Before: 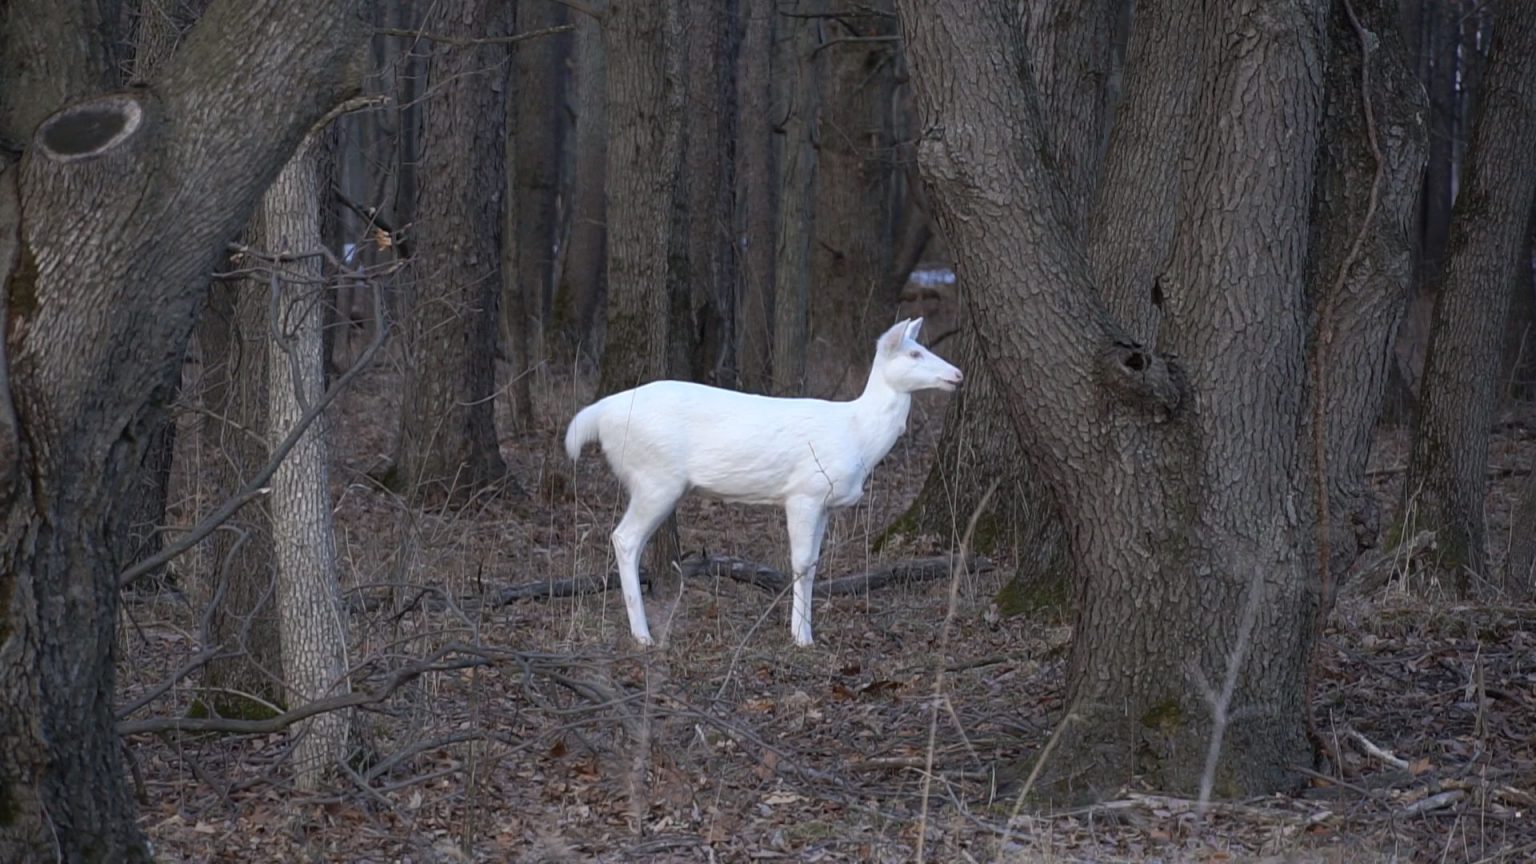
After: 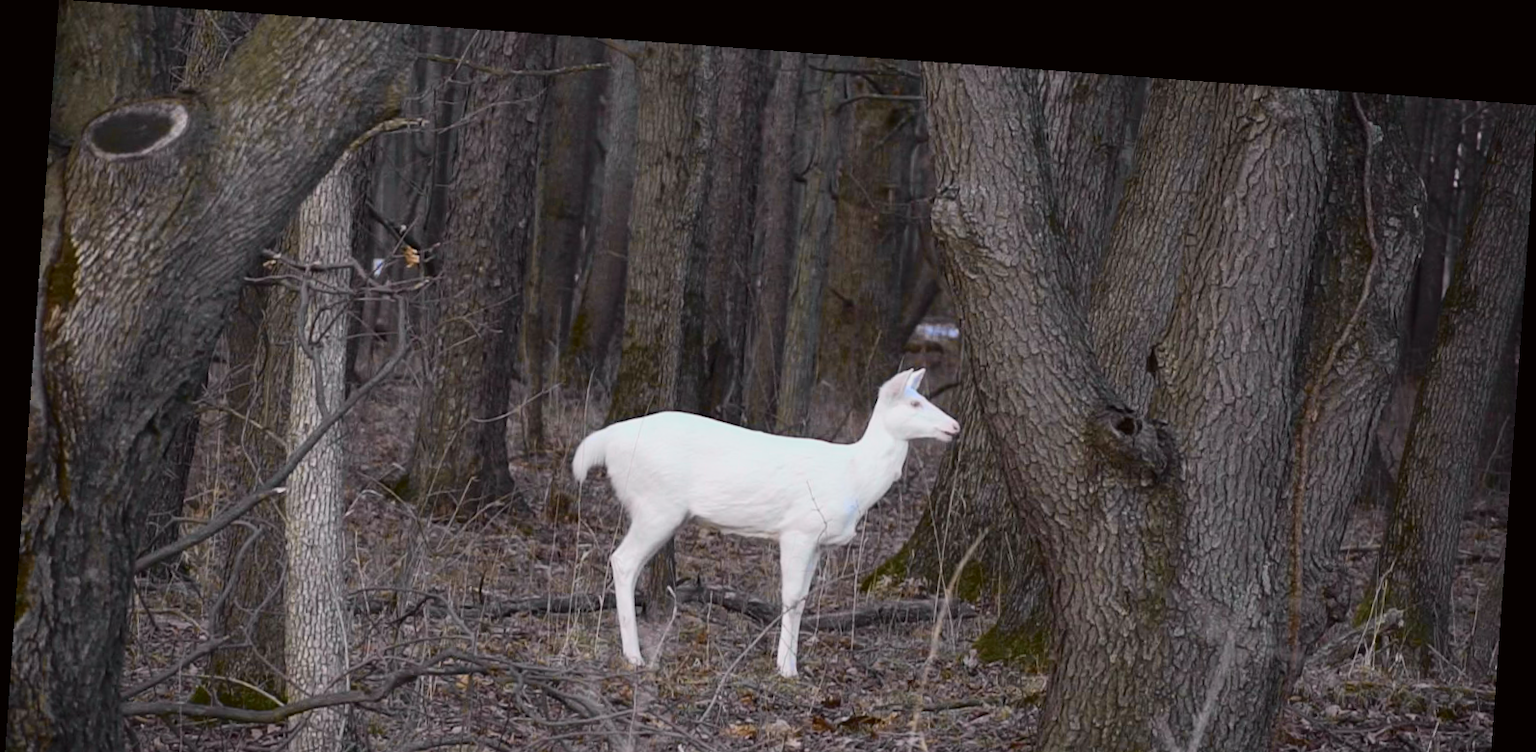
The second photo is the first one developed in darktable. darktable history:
rotate and perspective: rotation 4.1°, automatic cropping off
crop: bottom 19.644%
tone curve: curves: ch0 [(0, 0.006) (0.184, 0.172) (0.405, 0.46) (0.456, 0.528) (0.634, 0.728) (0.877, 0.89) (0.984, 0.935)]; ch1 [(0, 0) (0.443, 0.43) (0.492, 0.495) (0.566, 0.582) (0.595, 0.606) (0.608, 0.609) (0.65, 0.677) (1, 1)]; ch2 [(0, 0) (0.33, 0.301) (0.421, 0.443) (0.447, 0.489) (0.492, 0.495) (0.537, 0.583) (0.586, 0.591) (0.663, 0.686) (1, 1)], color space Lab, independent channels, preserve colors none
